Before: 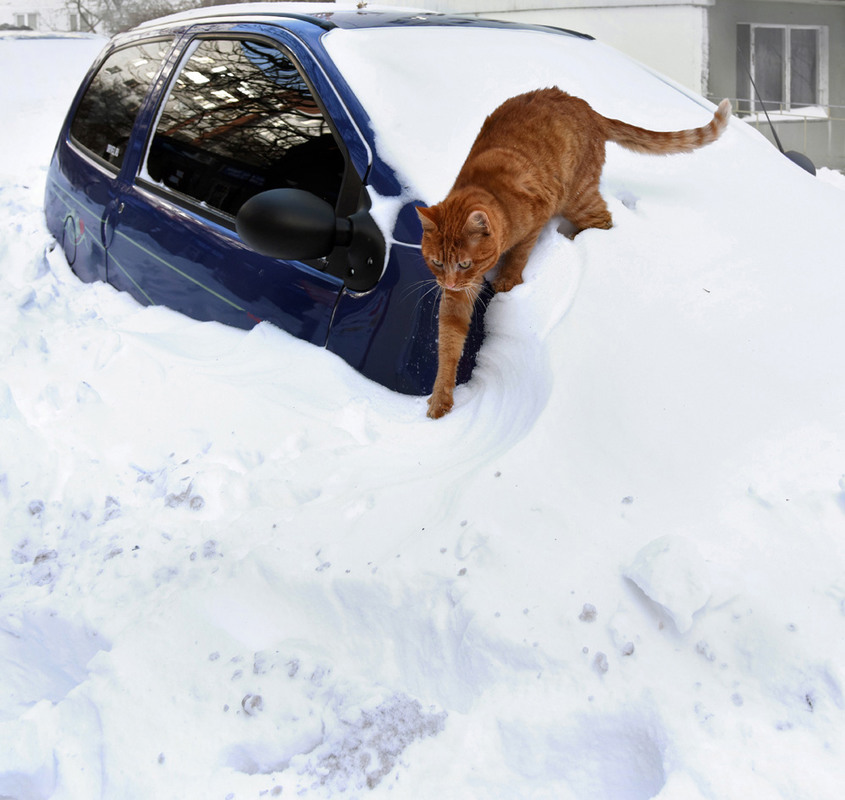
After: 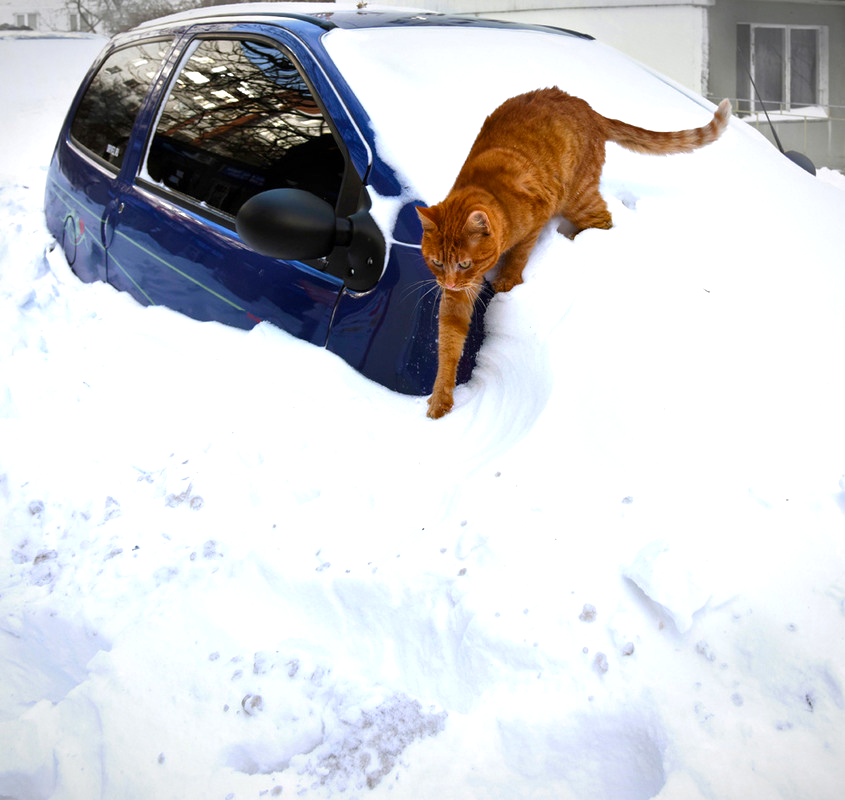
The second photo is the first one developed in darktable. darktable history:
vignetting: fall-off start 84.18%, fall-off radius 80.96%, width/height ratio 1.225
color balance rgb: perceptual saturation grading › global saturation 5.175%, perceptual brilliance grading › global brilliance 10.828%, global vibrance 41.462%
